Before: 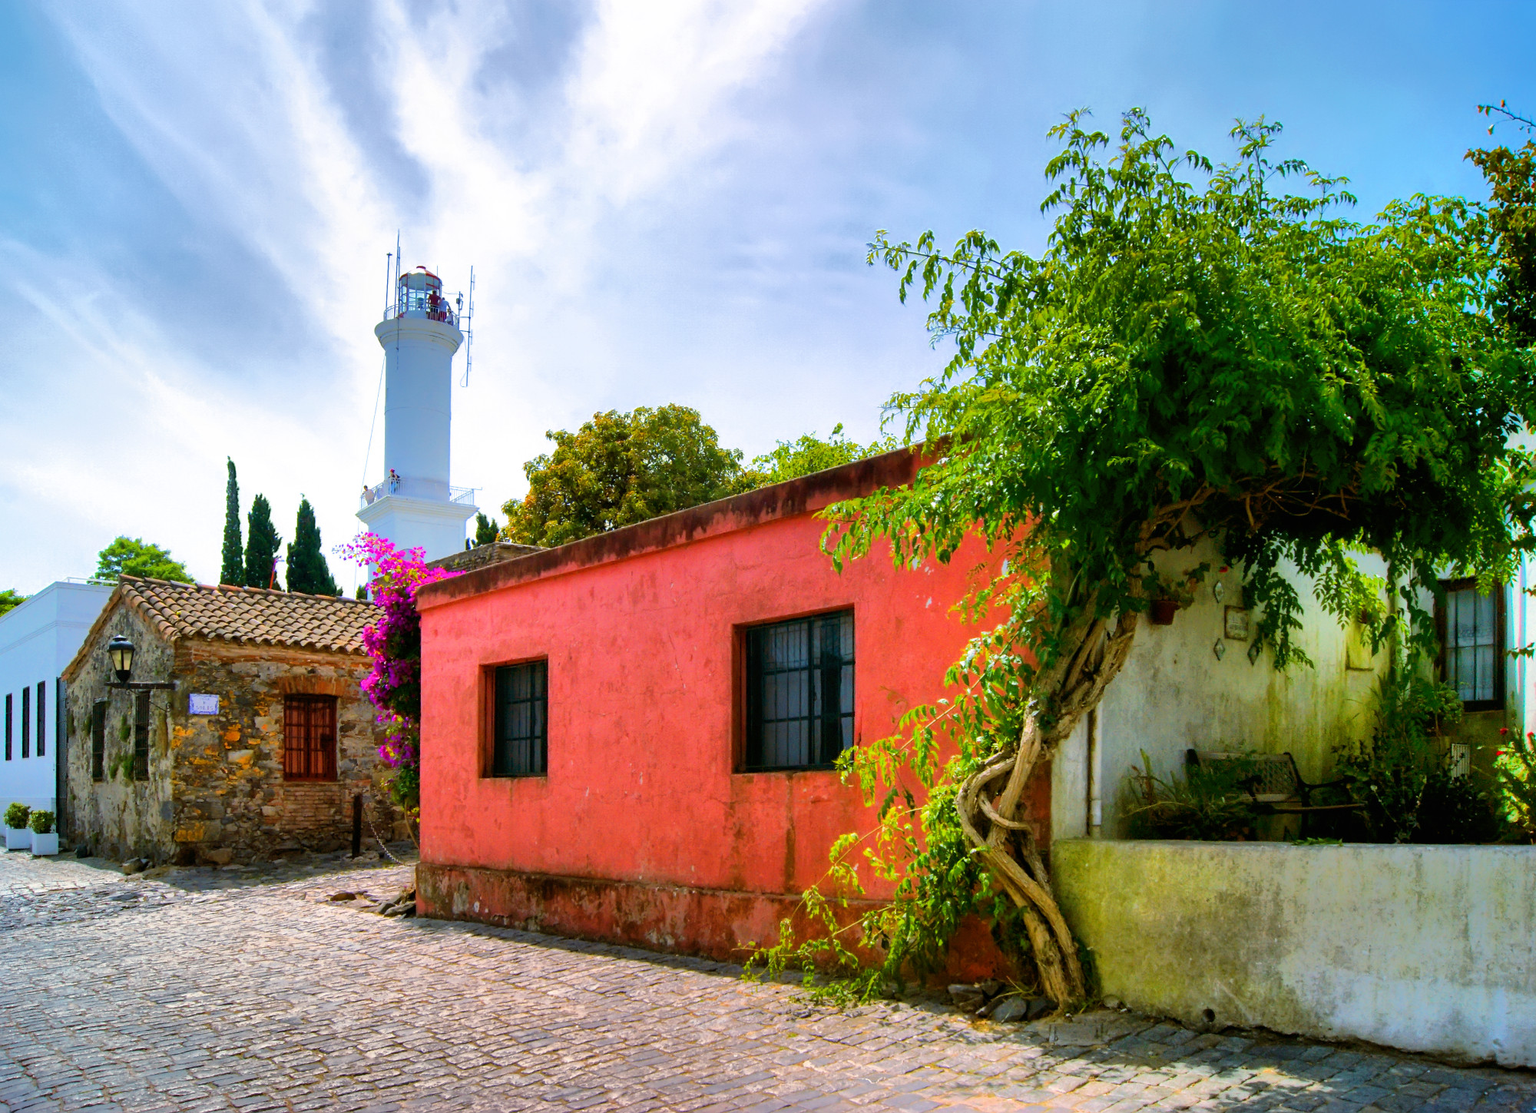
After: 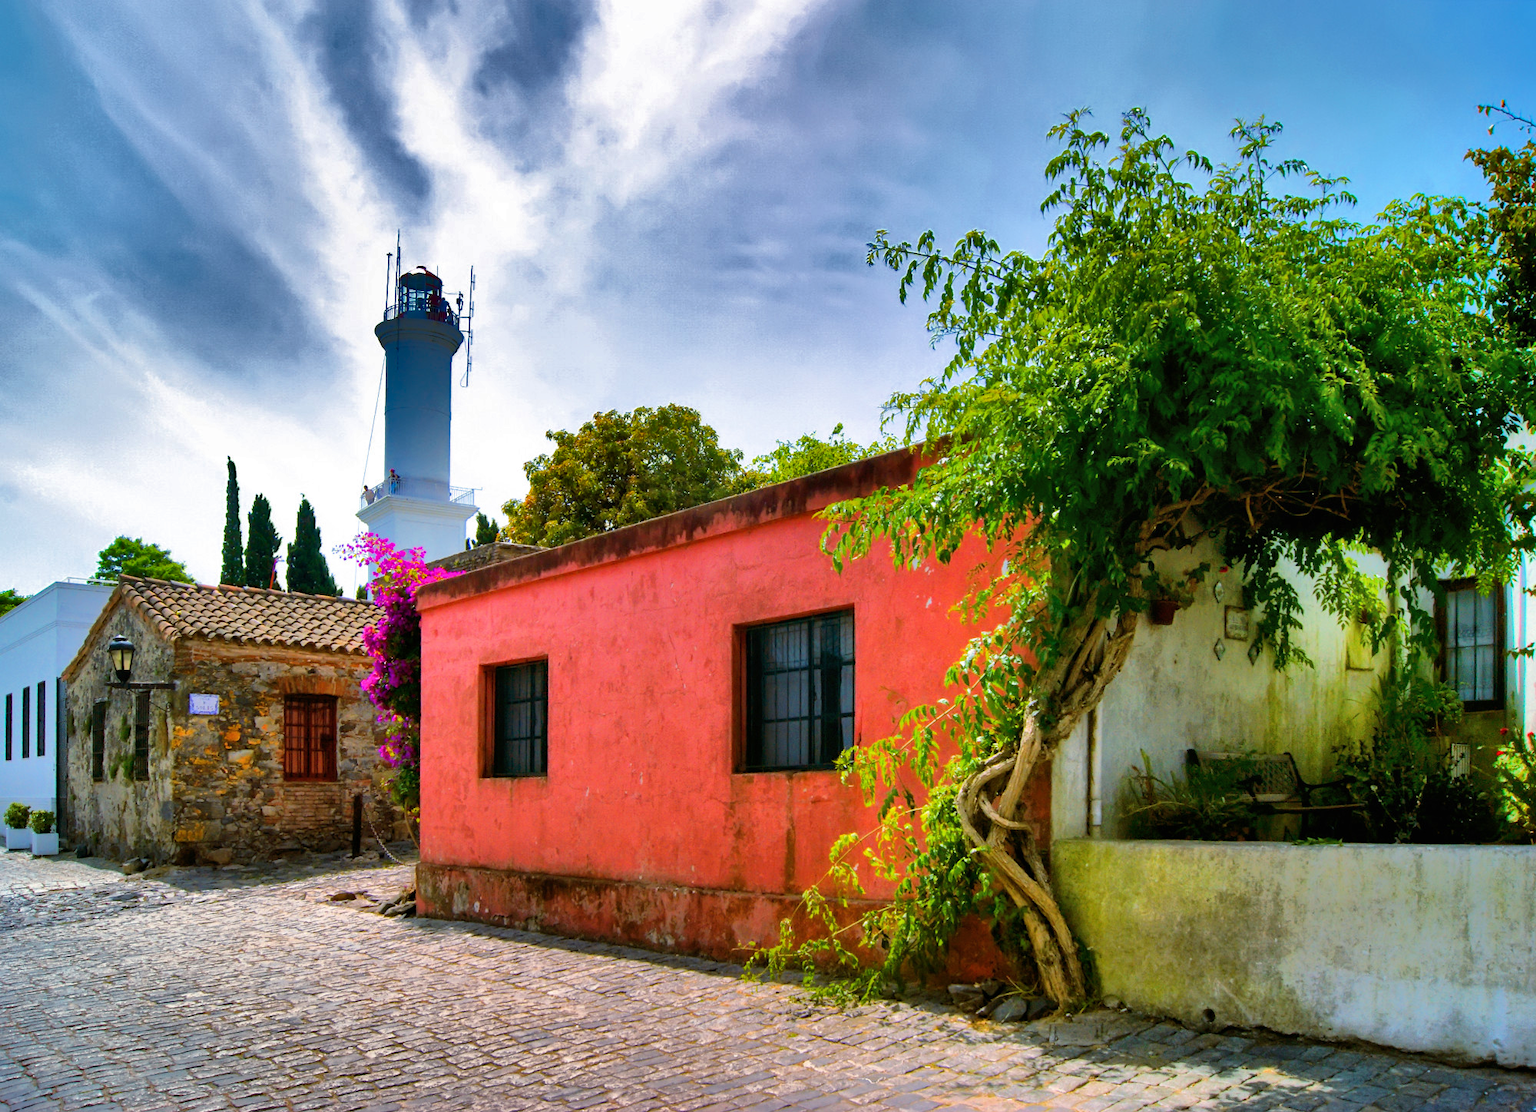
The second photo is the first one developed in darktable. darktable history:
shadows and highlights: radius 107.41, shadows 45.45, highlights -67.65, low approximation 0.01, soften with gaussian
